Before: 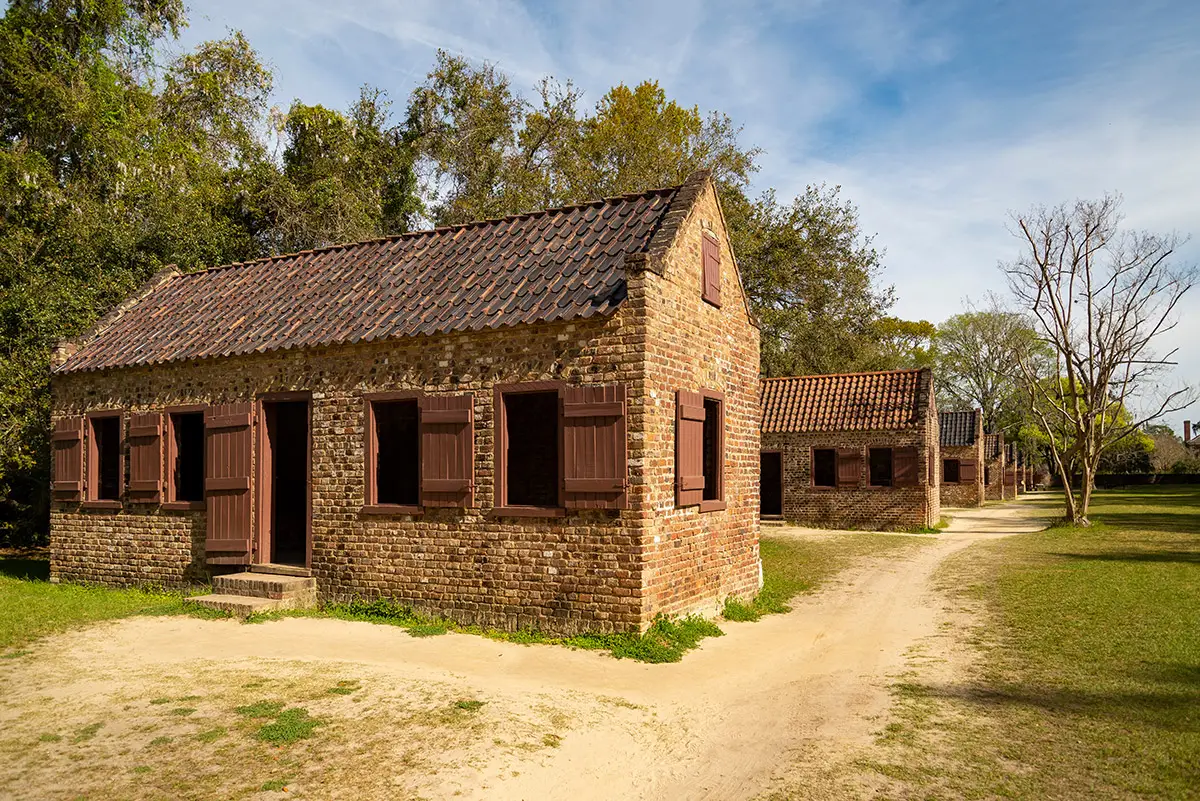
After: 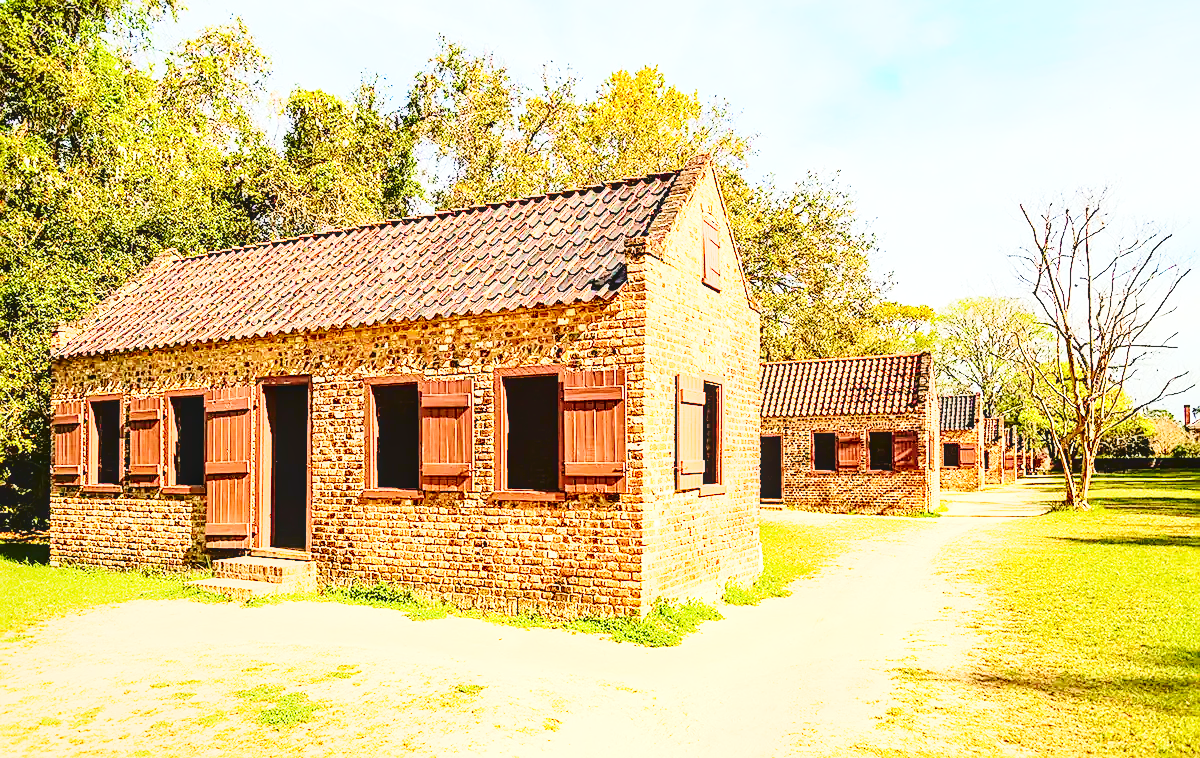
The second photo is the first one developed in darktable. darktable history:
crop and rotate: top 2.069%, bottom 3.232%
tone equalizer: -8 EV -0.377 EV, -7 EV -0.404 EV, -6 EV -0.326 EV, -5 EV -0.186 EV, -3 EV 0.245 EV, -2 EV 0.306 EV, -1 EV 0.407 EV, +0 EV 0.438 EV
sharpen: on, module defaults
exposure: black level correction 0, exposure 1.199 EV, compensate highlight preservation false
tone curve: curves: ch0 [(0.003, 0.032) (0.037, 0.037) (0.142, 0.117) (0.279, 0.311) (0.405, 0.49) (0.526, 0.651) (0.722, 0.857) (0.875, 0.946) (1, 0.98)]; ch1 [(0, 0) (0.305, 0.325) (0.453, 0.437) (0.482, 0.473) (0.501, 0.498) (0.515, 0.523) (0.559, 0.591) (0.6, 0.659) (0.656, 0.71) (1, 1)]; ch2 [(0, 0) (0.323, 0.277) (0.424, 0.396) (0.479, 0.484) (0.499, 0.502) (0.515, 0.537) (0.564, 0.595) (0.644, 0.703) (0.742, 0.803) (1, 1)], color space Lab, independent channels, preserve colors none
base curve: curves: ch0 [(0, 0) (0.028, 0.03) (0.121, 0.232) (0.46, 0.748) (0.859, 0.968) (1, 1)], preserve colors none
local contrast: on, module defaults
